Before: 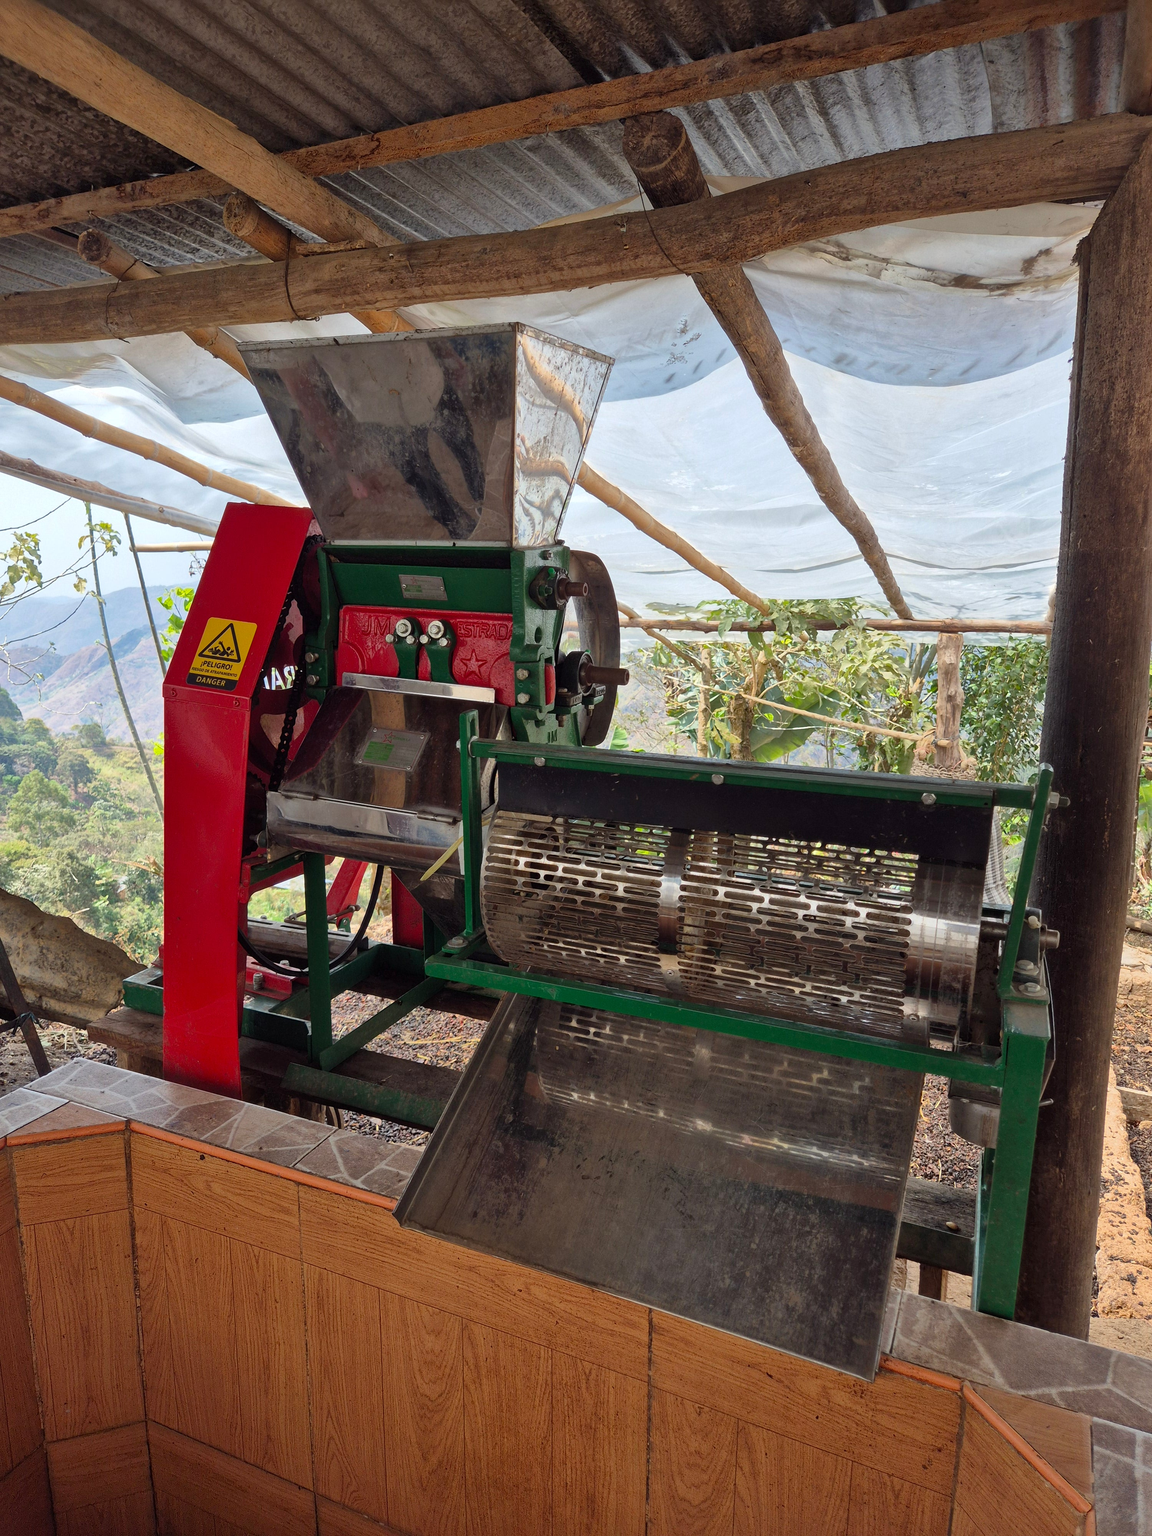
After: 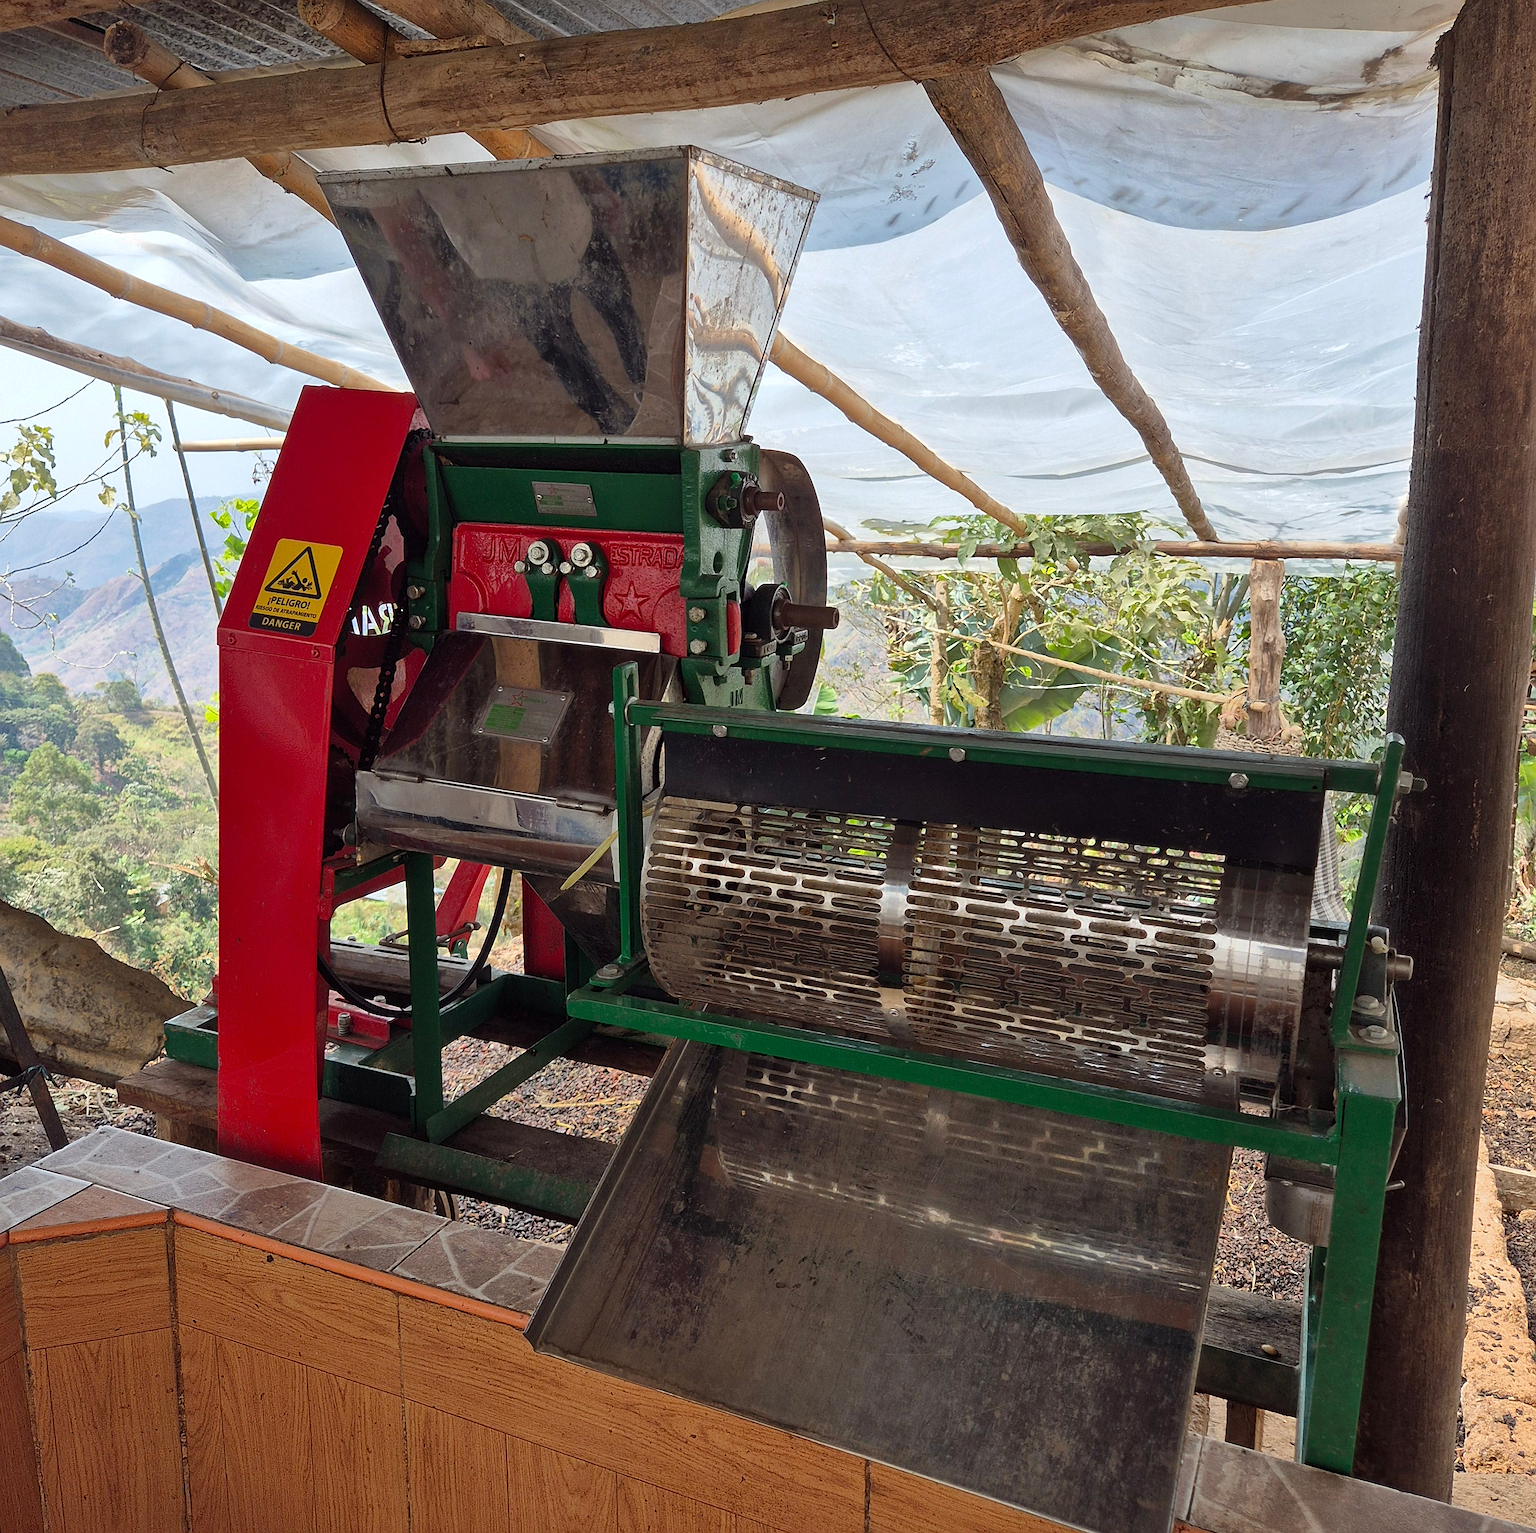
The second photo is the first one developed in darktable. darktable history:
sharpen: on, module defaults
crop: top 13.91%, bottom 11.176%
